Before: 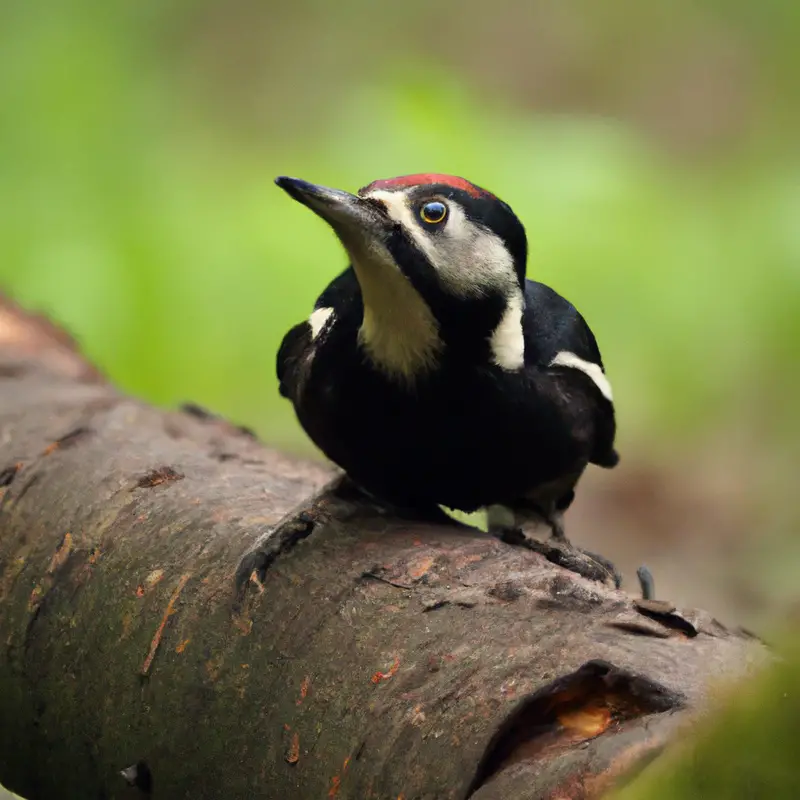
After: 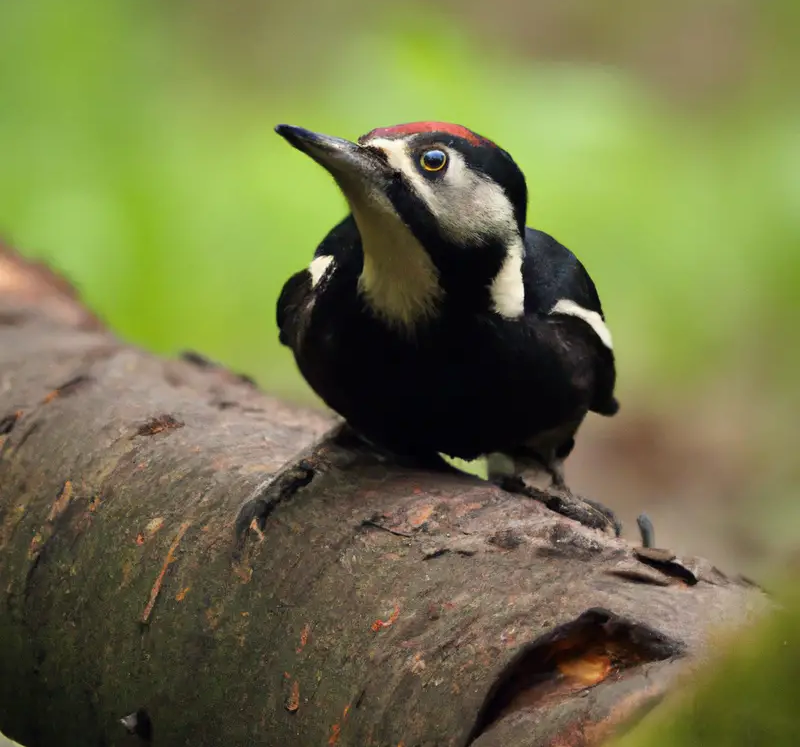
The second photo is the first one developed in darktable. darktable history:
shadows and highlights: shadows 34.12, highlights -35.08, soften with gaussian
crop and rotate: top 6.569%
